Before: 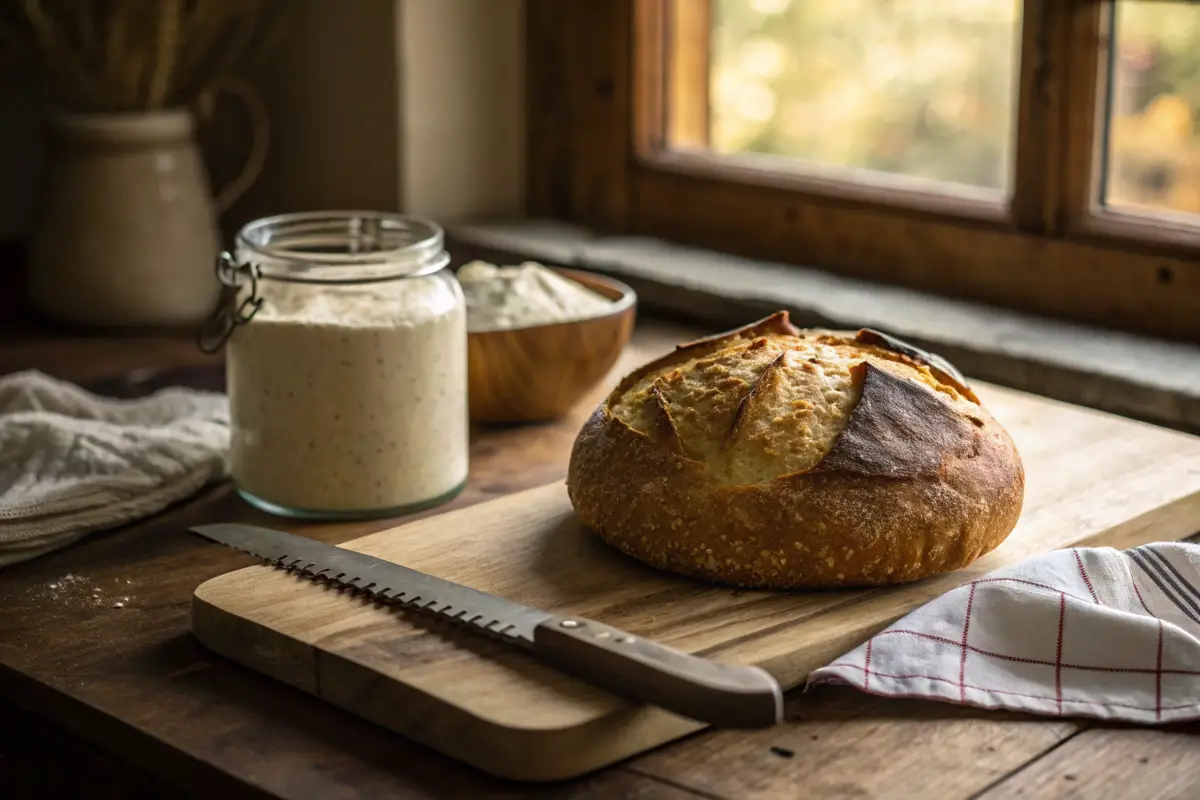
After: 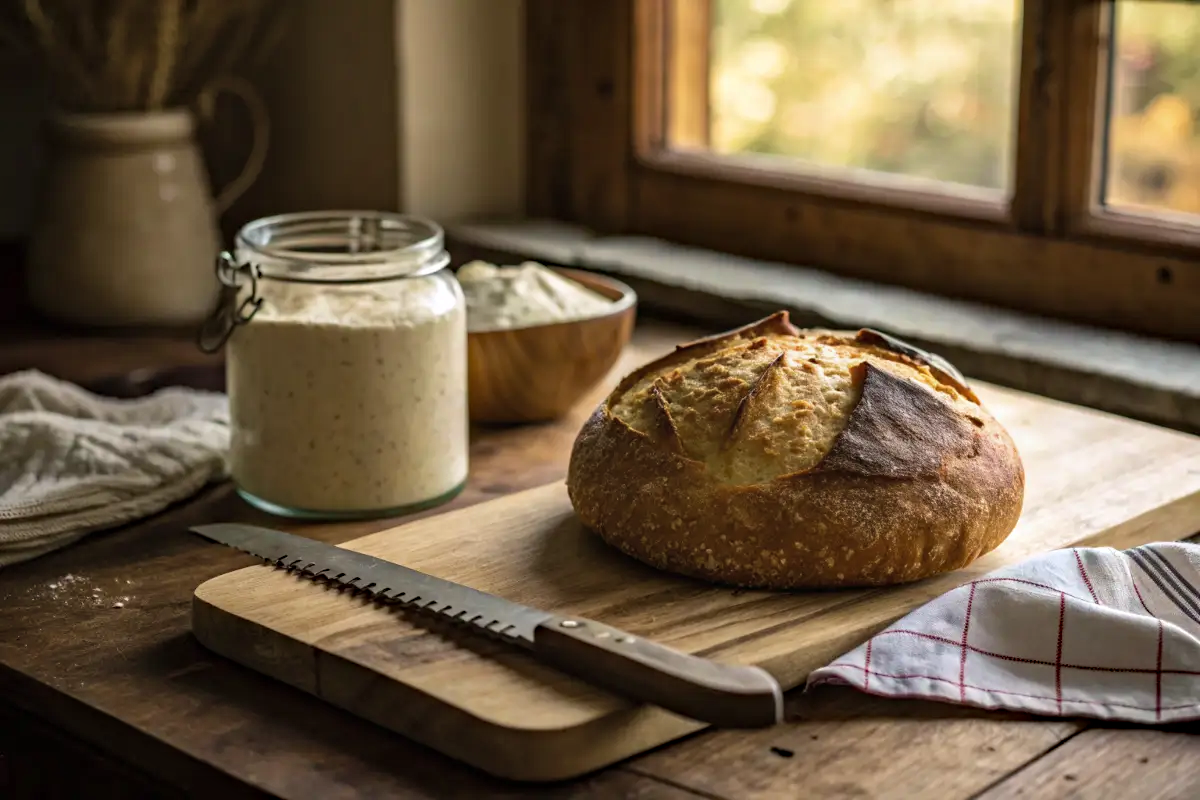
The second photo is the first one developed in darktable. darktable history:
velvia: strength 15%
color zones: curves: ch1 [(0, 0.469) (0.001, 0.469) (0.12, 0.446) (0.248, 0.469) (0.5, 0.5) (0.748, 0.5) (0.999, 0.469) (1, 0.469)]
shadows and highlights: shadows 37.27, highlights -28.18, soften with gaussian
haze removal: compatibility mode true, adaptive false
exposure: compensate highlight preservation false
